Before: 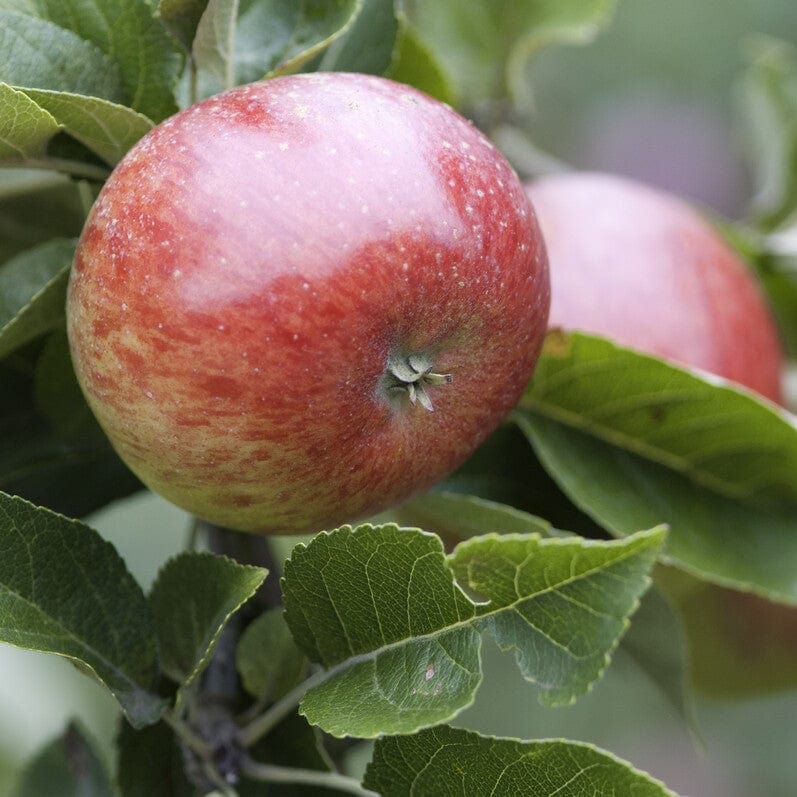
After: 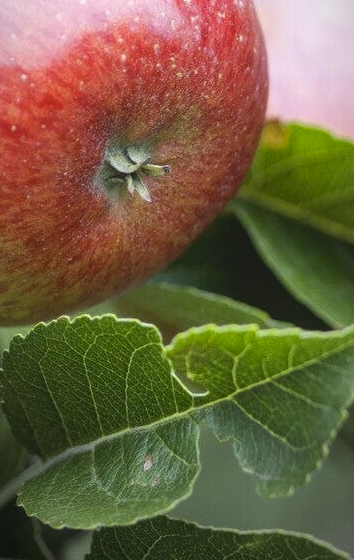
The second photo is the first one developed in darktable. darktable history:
tone equalizer: -8 EV -0.417 EV, -7 EV -0.389 EV, -6 EV -0.333 EV, -5 EV -0.222 EV, -3 EV 0.222 EV, -2 EV 0.333 EV, -1 EV 0.389 EV, +0 EV 0.417 EV, edges refinement/feathering 500, mask exposure compensation -1.57 EV, preserve details no
crop: left 35.432%, top 26.233%, right 20.145%, bottom 3.432%
levels: levels [0, 0.492, 0.984]
bloom: size 3%, threshold 100%, strength 0%
local contrast: on, module defaults
contrast brightness saturation: contrast -0.19, saturation 0.19
color correction: highlights a* -4.73, highlights b* 5.06, saturation 0.97
vignetting: fall-off start 72.14%, fall-off radius 108.07%, brightness -0.713, saturation -0.488, center (-0.054, -0.359), width/height ratio 0.729
